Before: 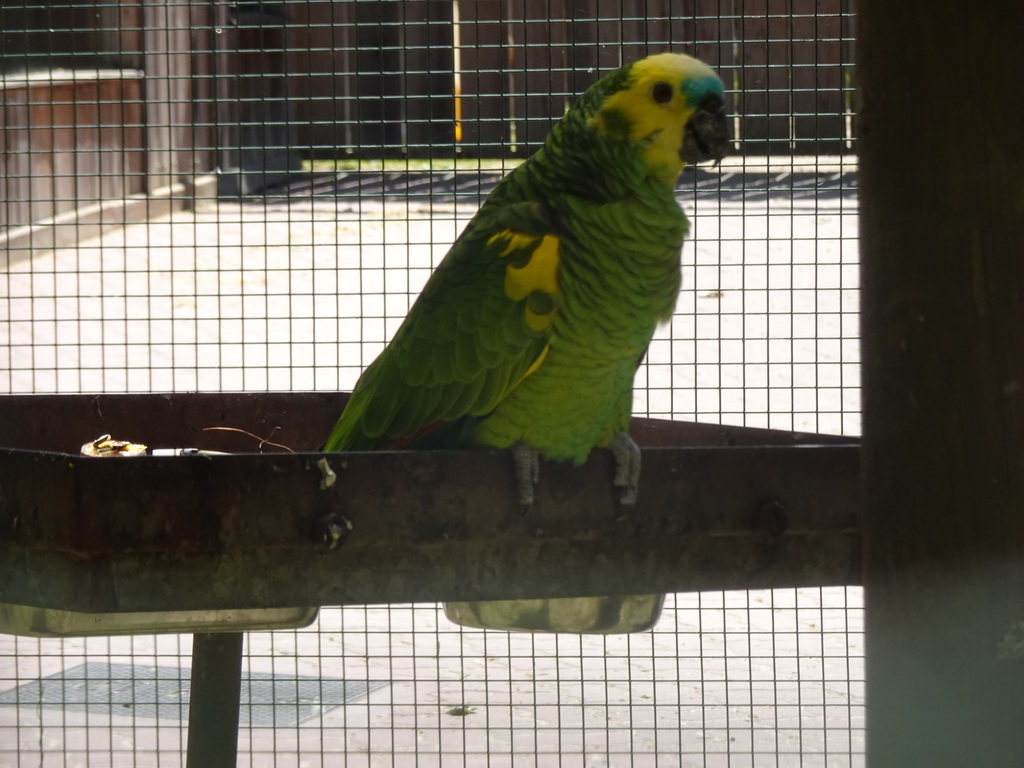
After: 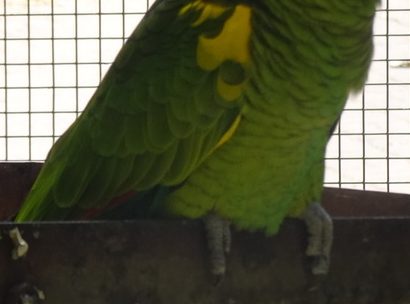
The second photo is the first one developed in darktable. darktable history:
crop: left 30.129%, top 30.028%, right 29.756%, bottom 30.296%
